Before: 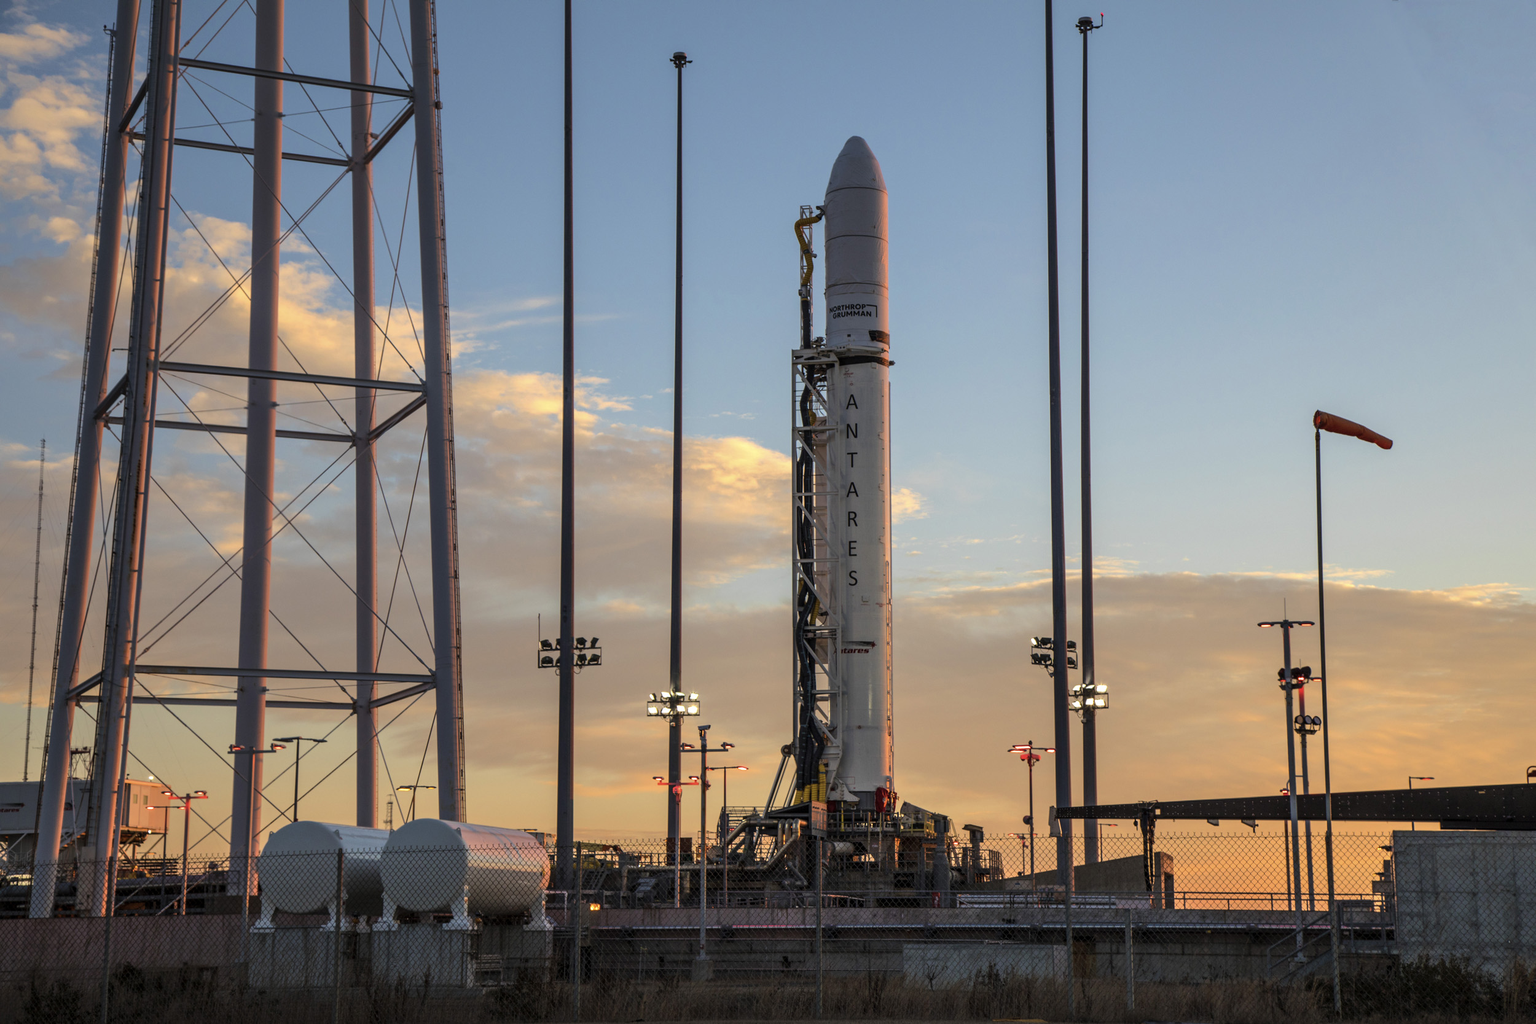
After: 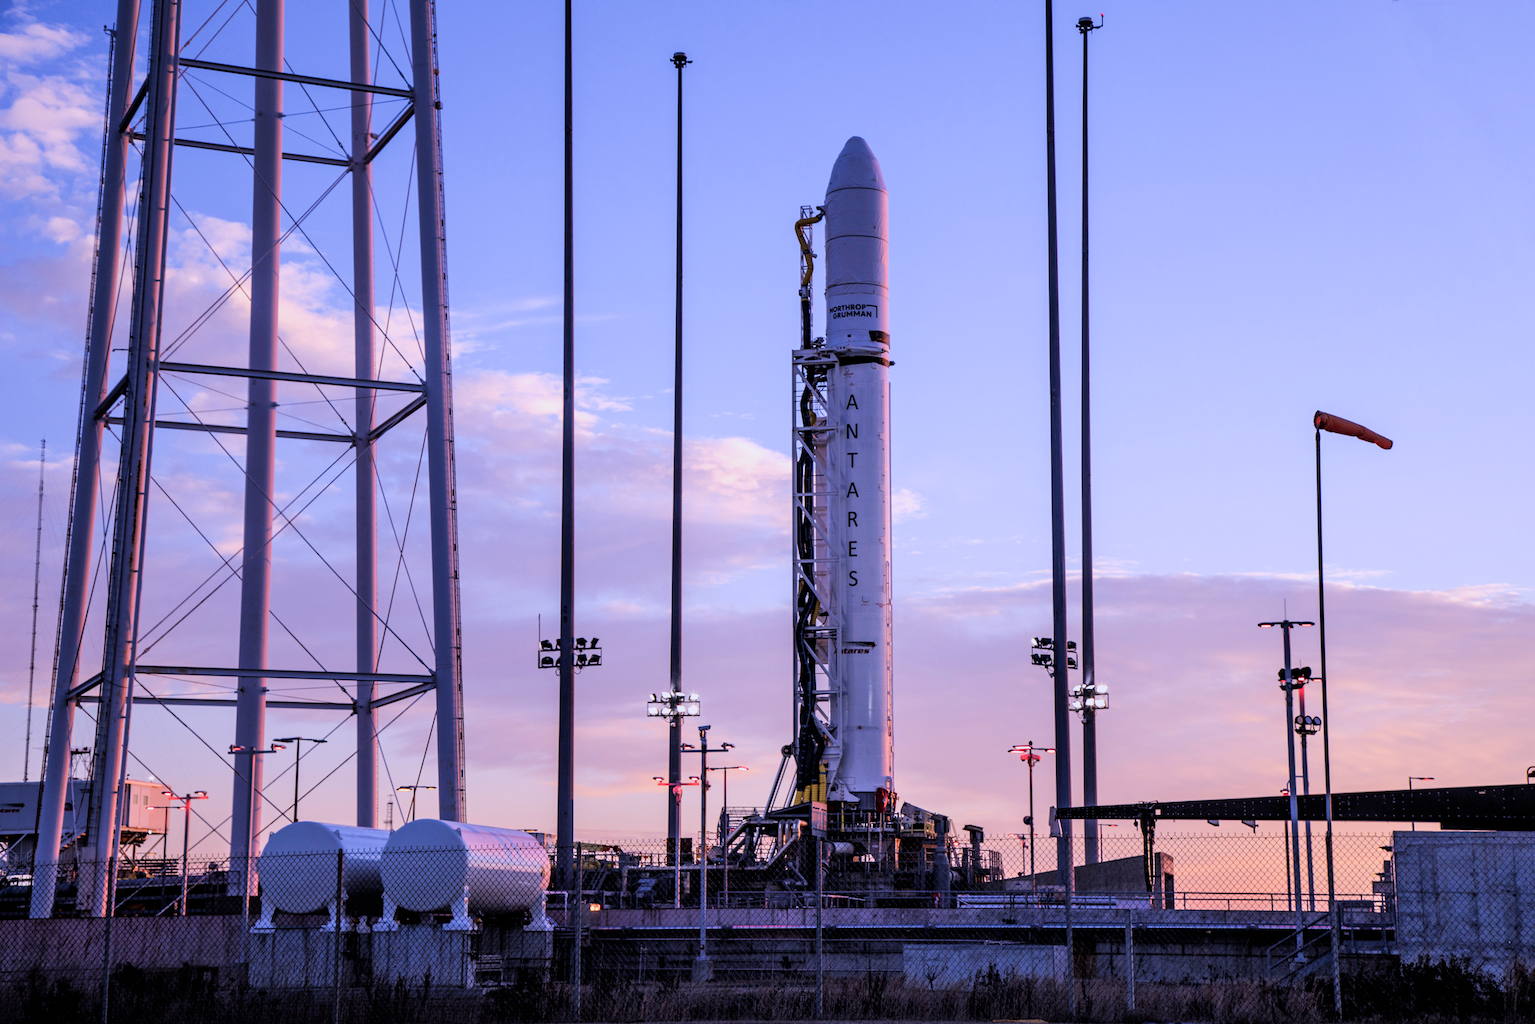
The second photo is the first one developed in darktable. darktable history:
filmic rgb: black relative exposure -5 EV, hardness 2.88, contrast 1.3, highlights saturation mix -30%
exposure: exposure 0.74 EV, compensate highlight preservation false
tone equalizer: -8 EV 0.25 EV, -7 EV 0.417 EV, -6 EV 0.417 EV, -5 EV 0.25 EV, -3 EV -0.25 EV, -2 EV -0.417 EV, -1 EV -0.417 EV, +0 EV -0.25 EV, edges refinement/feathering 500, mask exposure compensation -1.57 EV, preserve details guided filter
white balance: red 0.98, blue 1.61
